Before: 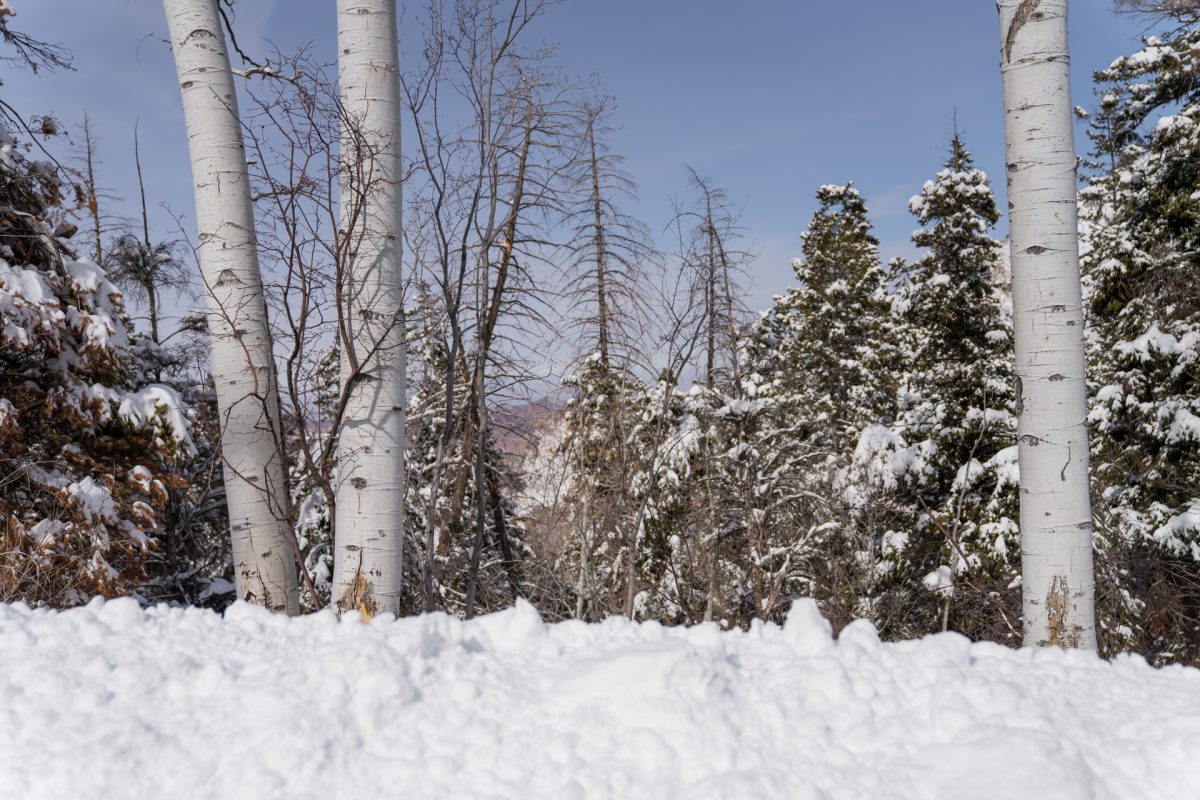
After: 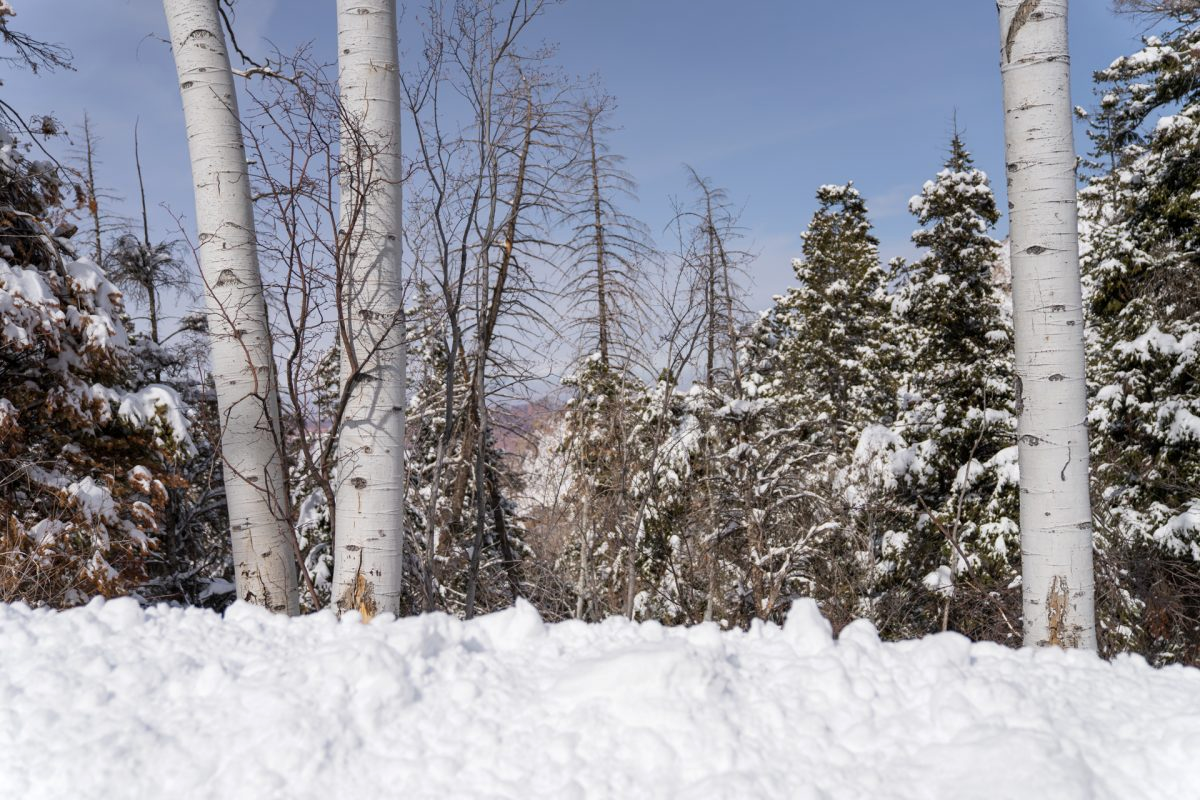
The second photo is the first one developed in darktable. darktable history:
levels: mode automatic, levels [0, 0.492, 0.984]
